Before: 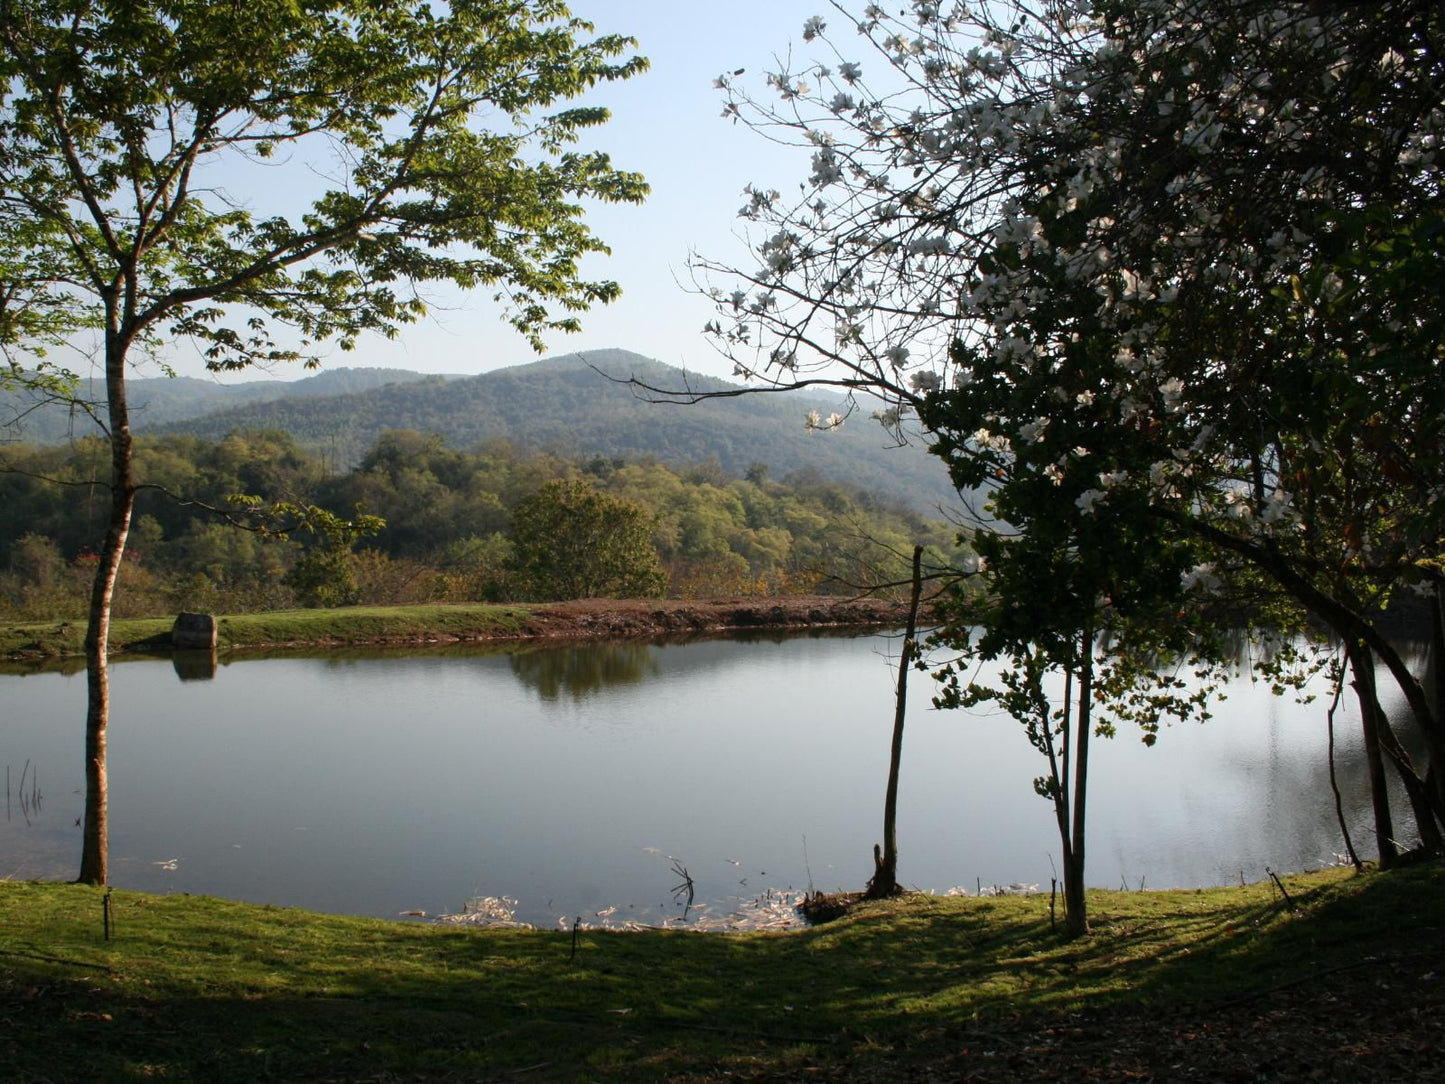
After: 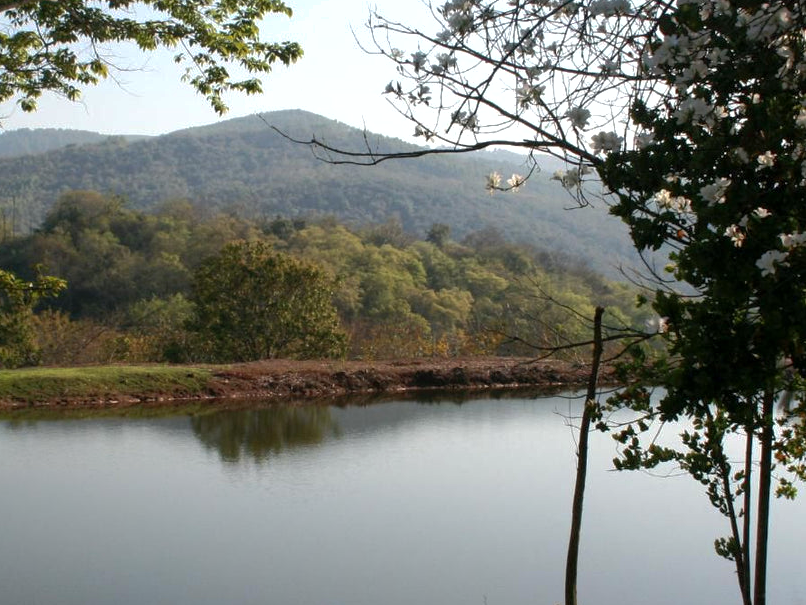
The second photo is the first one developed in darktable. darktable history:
exposure: black level correction 0.001, exposure -0.125 EV, compensate exposure bias true, compensate highlight preservation false
tone equalizer: -8 EV -0.417 EV, -7 EV -0.389 EV, -6 EV -0.333 EV, -5 EV -0.222 EV, -3 EV 0.222 EV, -2 EV 0.333 EV, -1 EV 0.389 EV, +0 EV 0.417 EV, edges refinement/feathering 500, mask exposure compensation -1.57 EV, preserve details no
crop and rotate: left 22.13%, top 22.054%, right 22.026%, bottom 22.102%
shadows and highlights: on, module defaults
